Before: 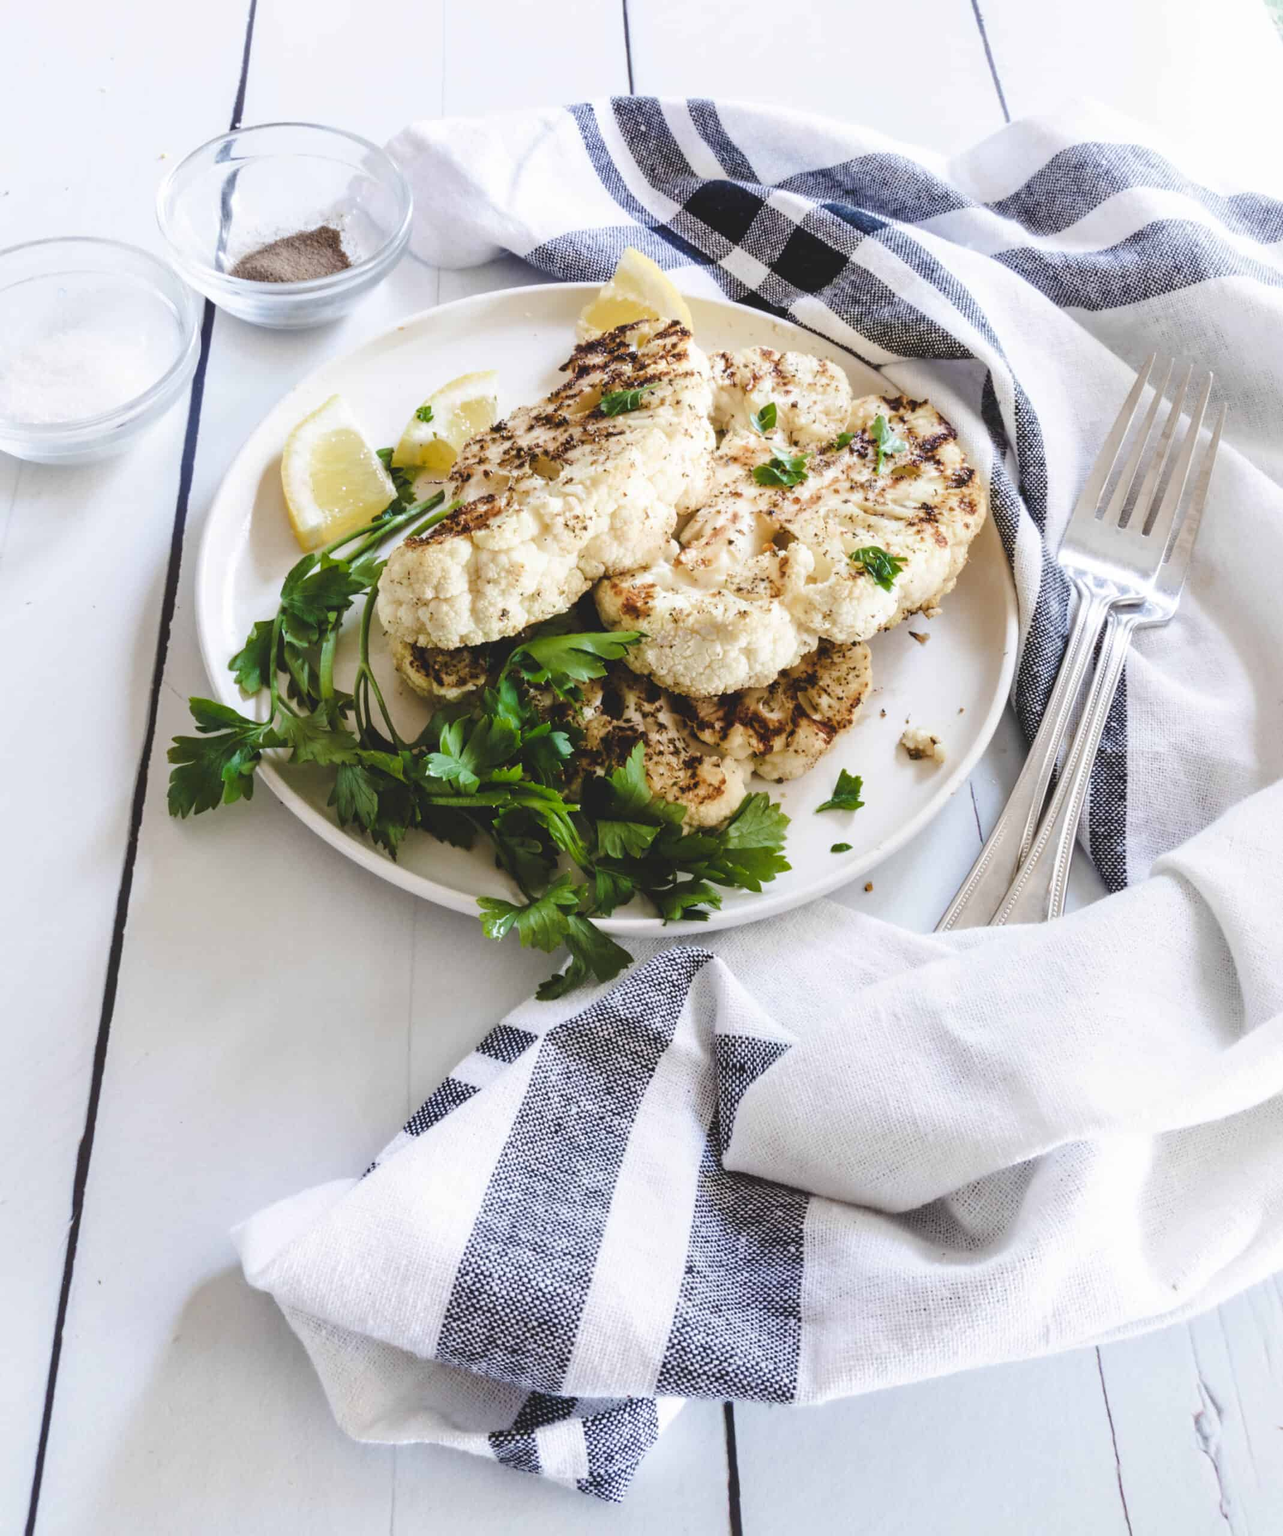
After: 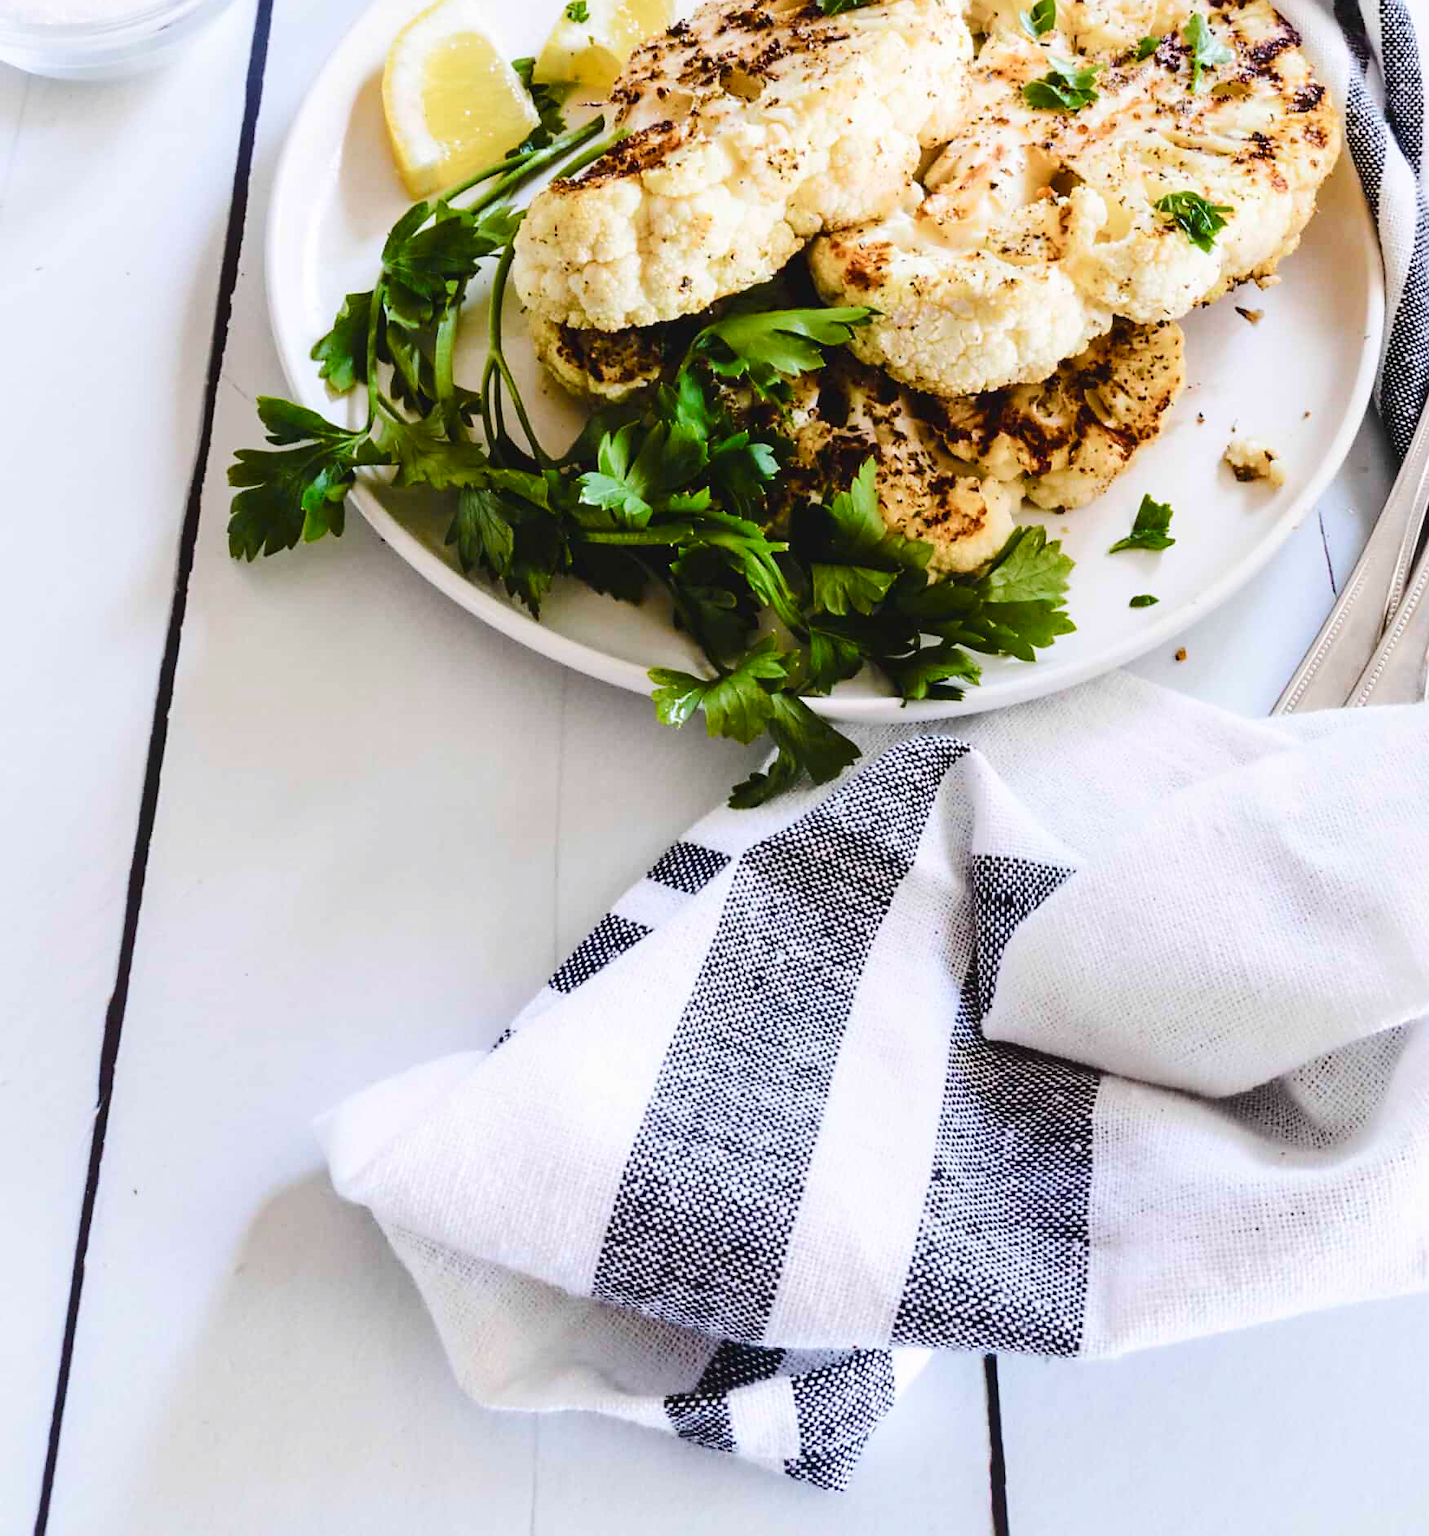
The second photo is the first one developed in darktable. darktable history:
exposure: black level correction 0.001, compensate highlight preservation false
tone curve: curves: ch0 [(0, 0) (0.126, 0.061) (0.338, 0.285) (0.494, 0.518) (0.703, 0.762) (1, 1)]; ch1 [(0, 0) (0.364, 0.322) (0.443, 0.441) (0.5, 0.501) (0.55, 0.578) (1, 1)]; ch2 [(0, 0) (0.44, 0.424) (0.501, 0.499) (0.557, 0.564) (0.613, 0.682) (0.707, 0.746) (1, 1)], color space Lab, independent channels, preserve colors none
crop: top 26.434%, right 18.03%
sharpen: radius 1.848, amount 0.404, threshold 1.731
